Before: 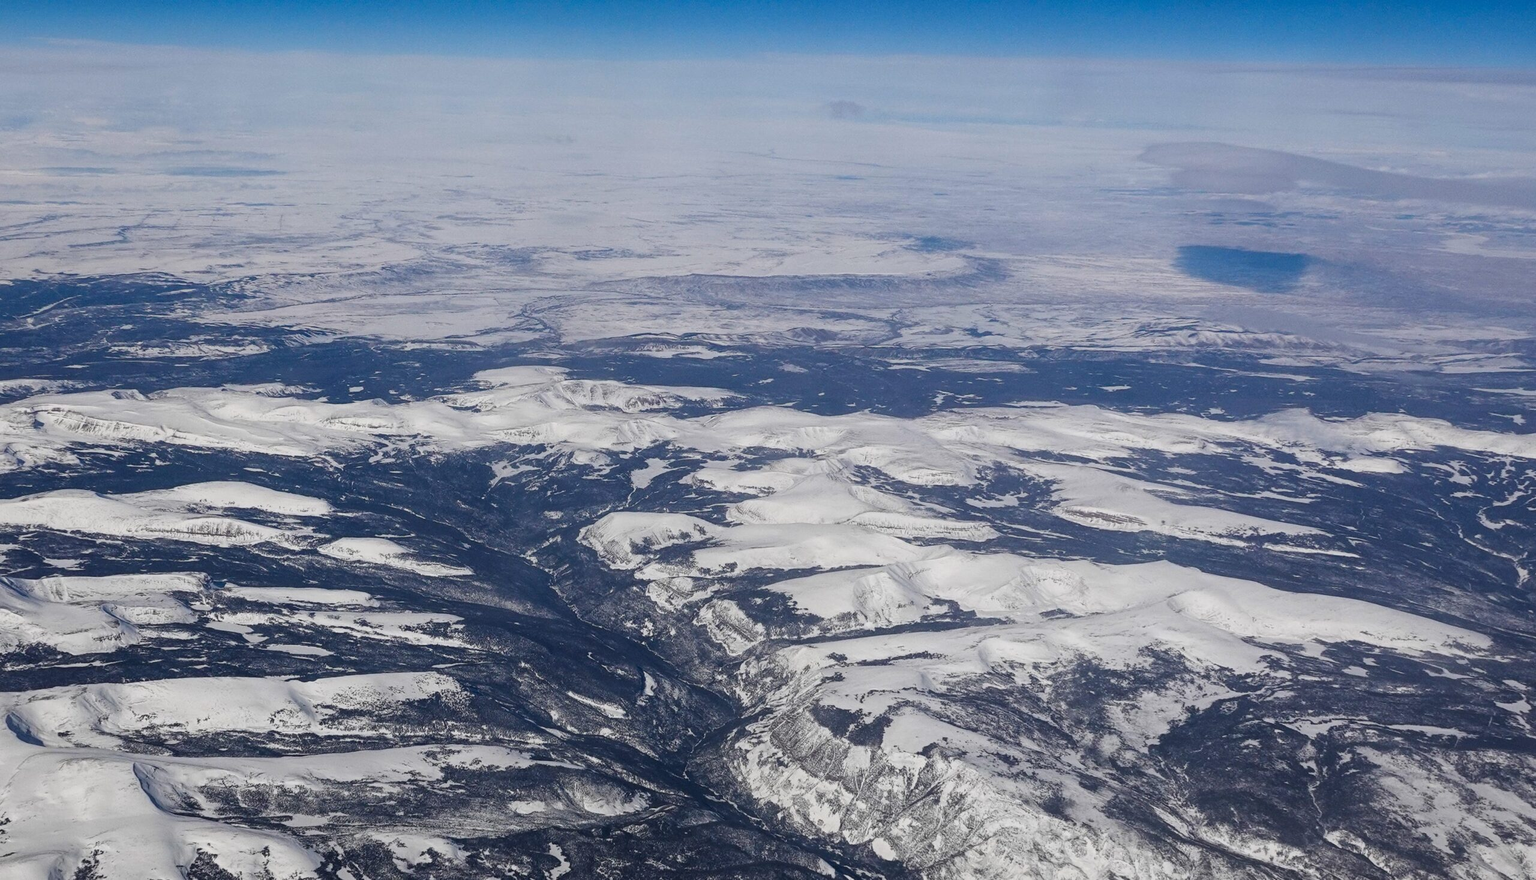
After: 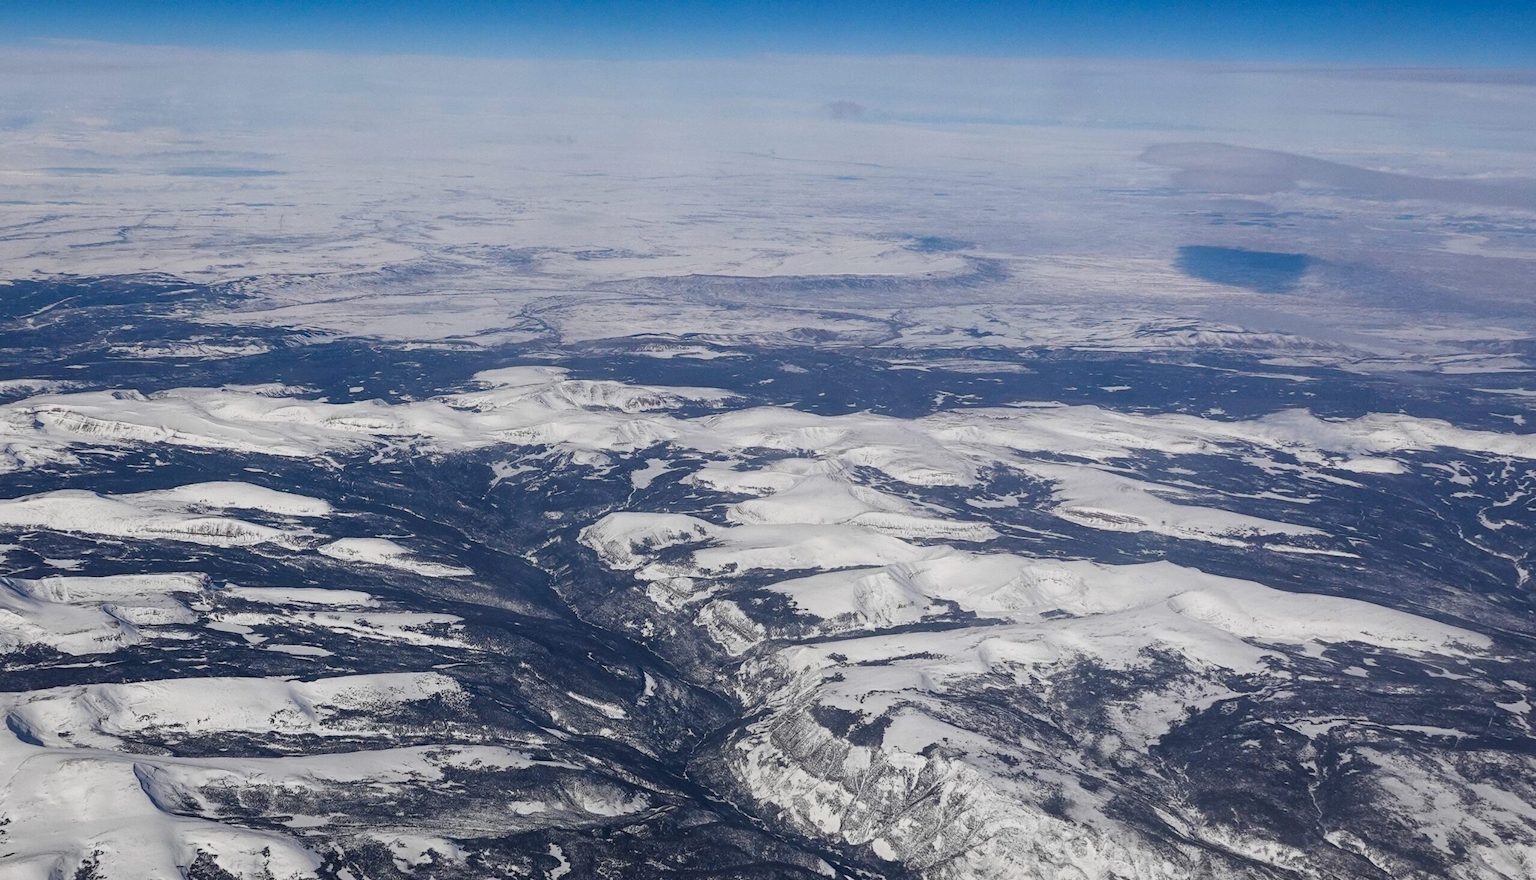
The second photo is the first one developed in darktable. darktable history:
color calibration: illuminant same as pipeline (D50), adaptation XYZ, x 0.347, y 0.357, temperature 5007.15 K
tone equalizer: on, module defaults
